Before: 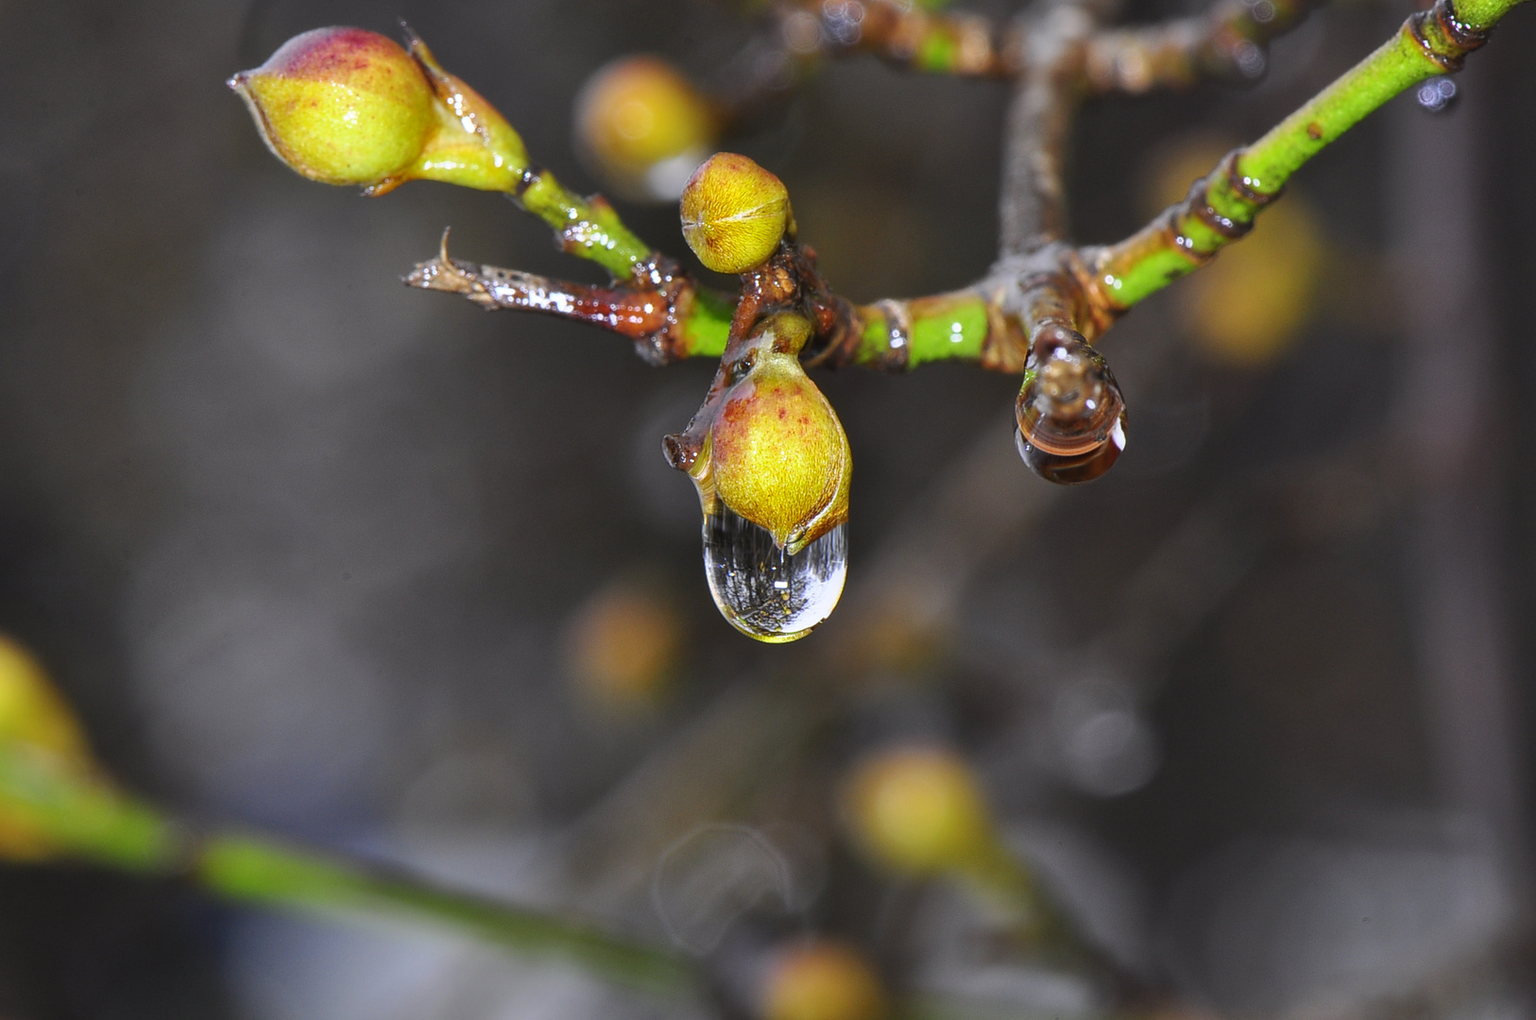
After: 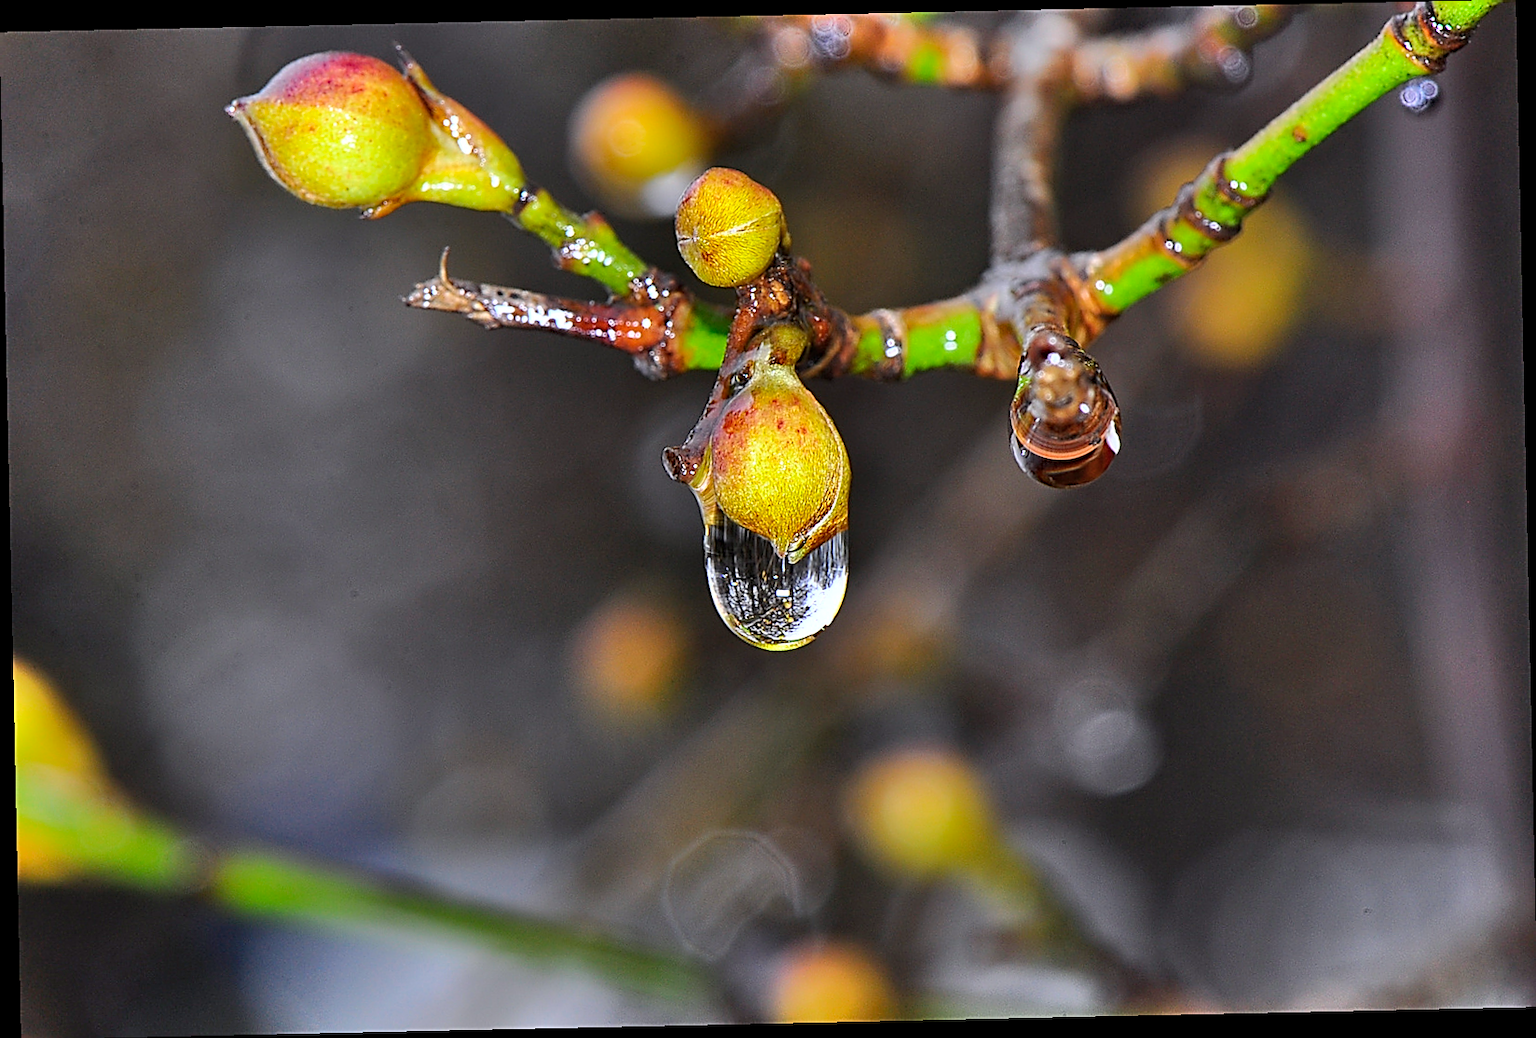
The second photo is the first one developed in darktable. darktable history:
rotate and perspective: rotation -1.24°, automatic cropping off
sharpen: amount 1
haze removal: compatibility mode true, adaptive false
shadows and highlights: low approximation 0.01, soften with gaussian
